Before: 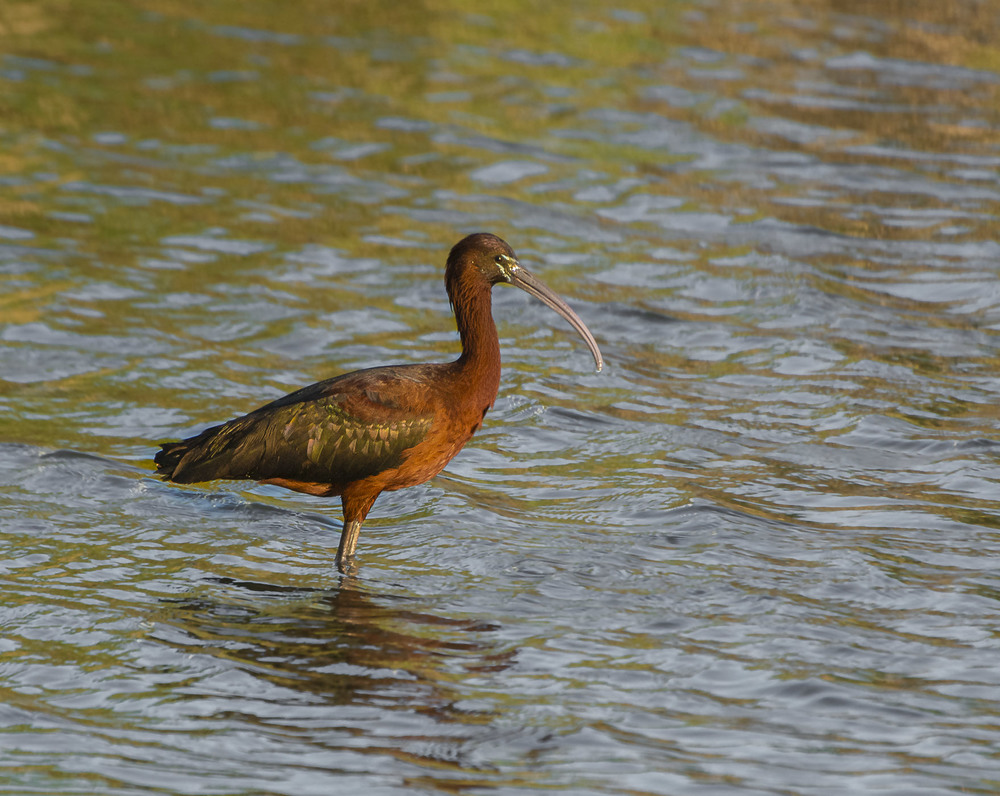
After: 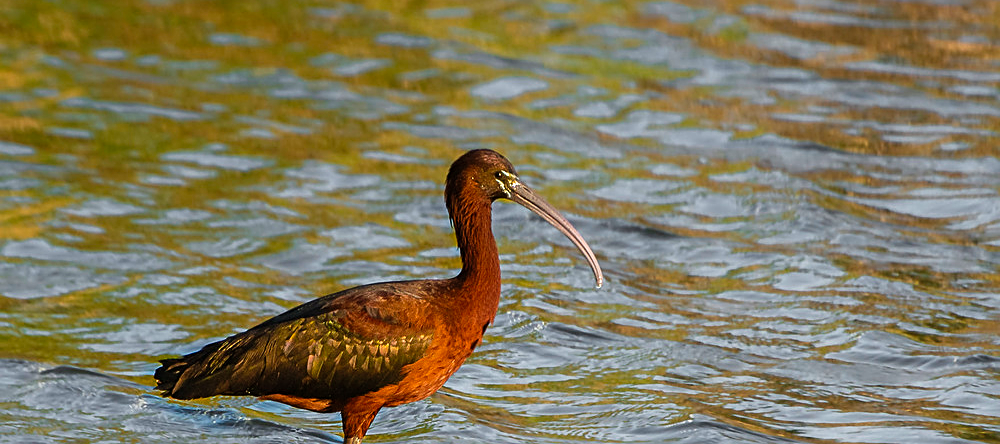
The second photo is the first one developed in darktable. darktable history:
sharpen: on, module defaults
tone curve: curves: ch0 [(0, 0) (0.003, 0.002) (0.011, 0.006) (0.025, 0.014) (0.044, 0.025) (0.069, 0.039) (0.1, 0.056) (0.136, 0.086) (0.177, 0.129) (0.224, 0.183) (0.277, 0.247) (0.335, 0.318) (0.399, 0.395) (0.468, 0.48) (0.543, 0.571) (0.623, 0.668) (0.709, 0.773) (0.801, 0.873) (0.898, 0.978) (1, 1)], preserve colors none
crop and rotate: top 10.591%, bottom 33.549%
